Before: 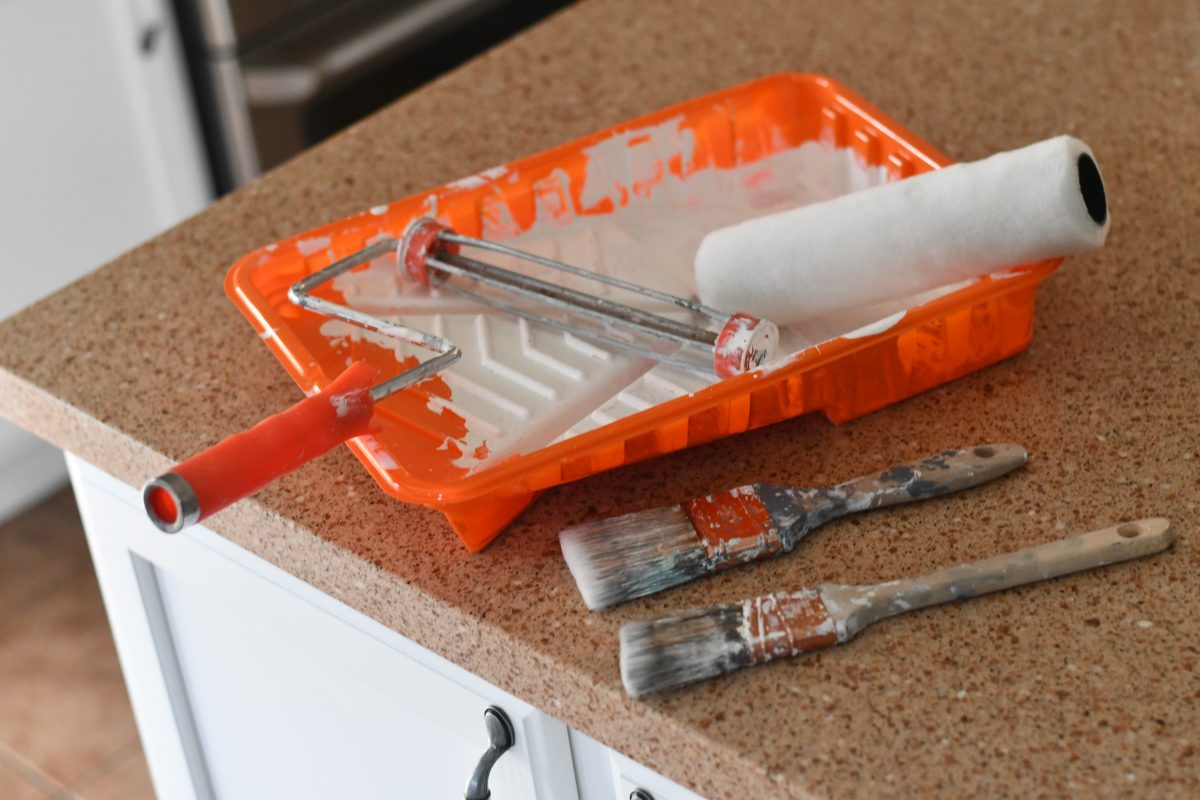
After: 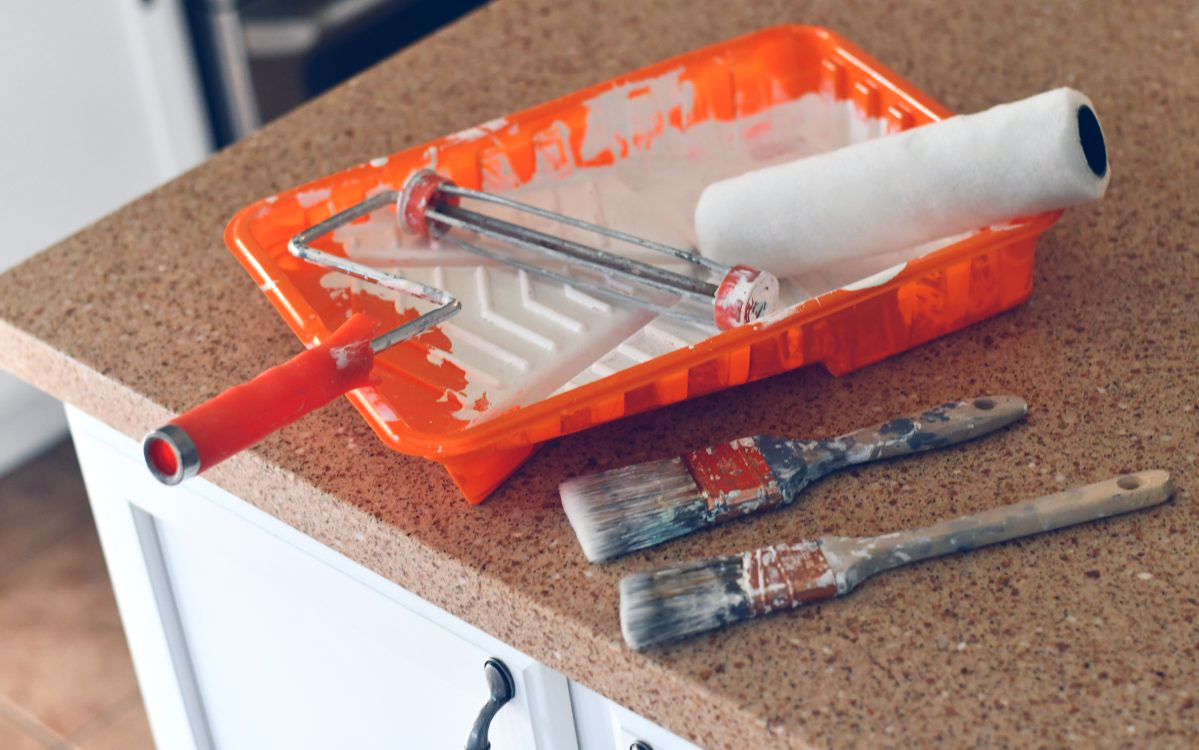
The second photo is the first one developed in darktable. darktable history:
crop and rotate: top 6.197%
contrast brightness saturation: contrast 0.104, brightness 0.02, saturation 0.017
color balance rgb: shadows lift › chroma 7.249%, shadows lift › hue 246.65°, global offset › luminance 0.414%, global offset › chroma 0.214%, global offset › hue 255.31°, linear chroma grading › global chroma 8.856%, perceptual saturation grading › global saturation 0.772%, perceptual brilliance grading › global brilliance 3.027%
